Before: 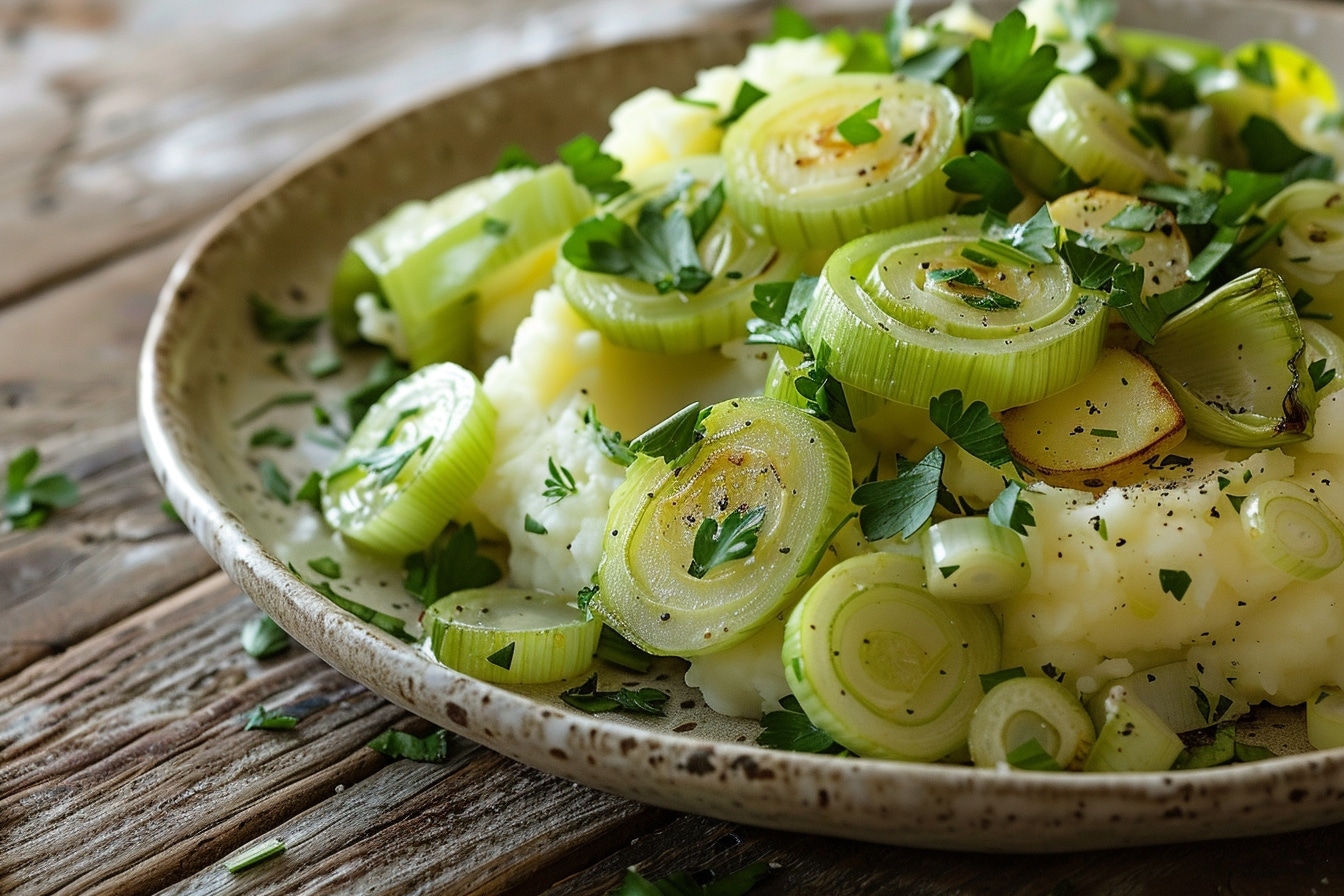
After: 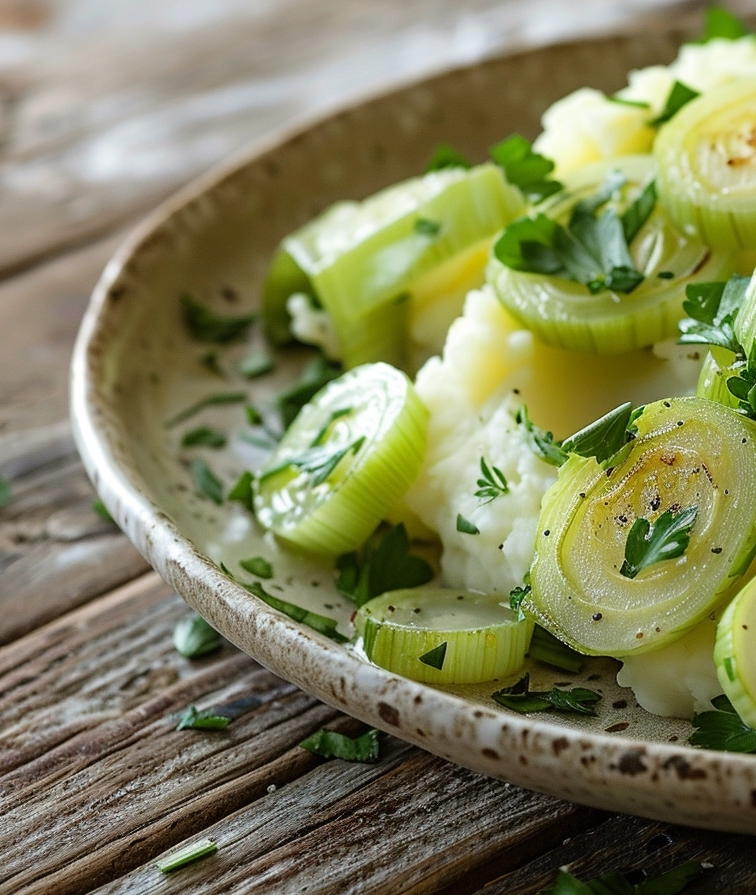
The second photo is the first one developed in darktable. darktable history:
bloom: size 3%, threshold 100%, strength 0%
crop: left 5.114%, right 38.589%
